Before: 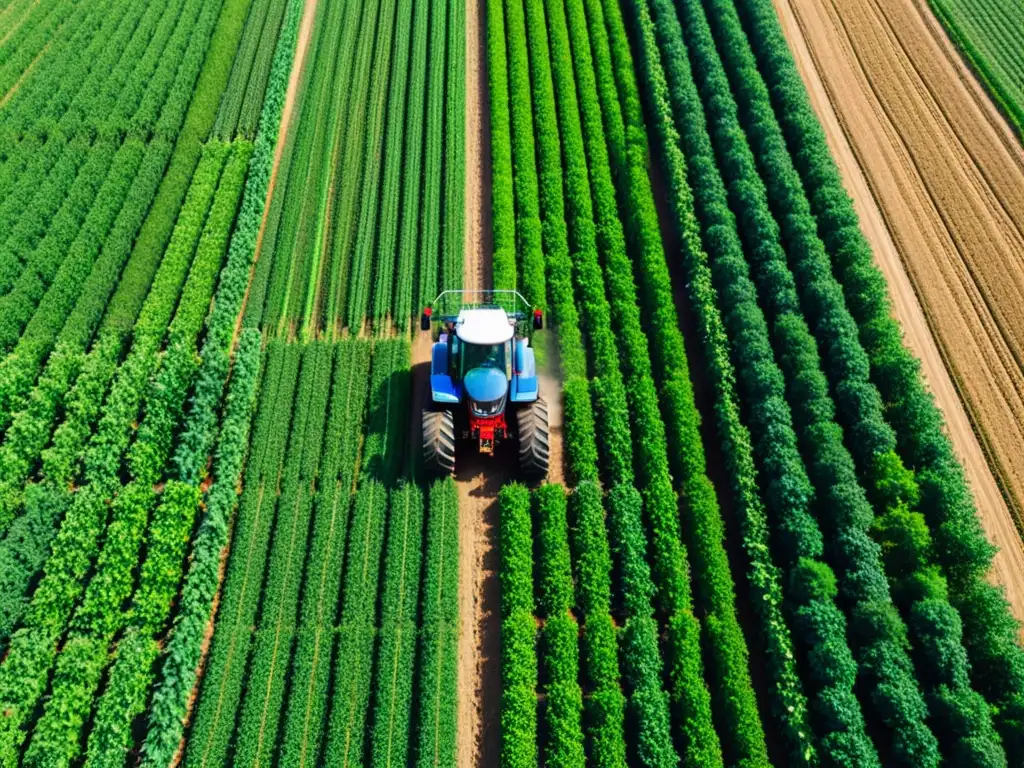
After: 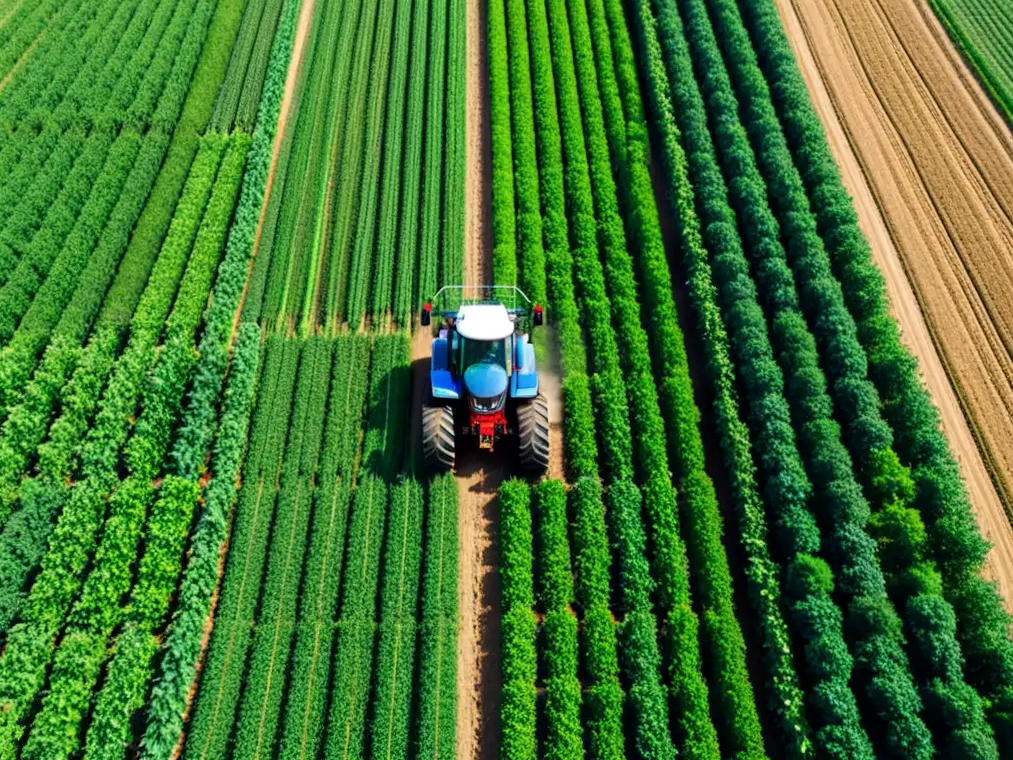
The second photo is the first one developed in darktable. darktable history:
rotate and perspective: rotation 0.174°, lens shift (vertical) 0.013, lens shift (horizontal) 0.019, shear 0.001, automatic cropping original format, crop left 0.007, crop right 0.991, crop top 0.016, crop bottom 0.997
local contrast: highlights 100%, shadows 100%, detail 120%, midtone range 0.2
